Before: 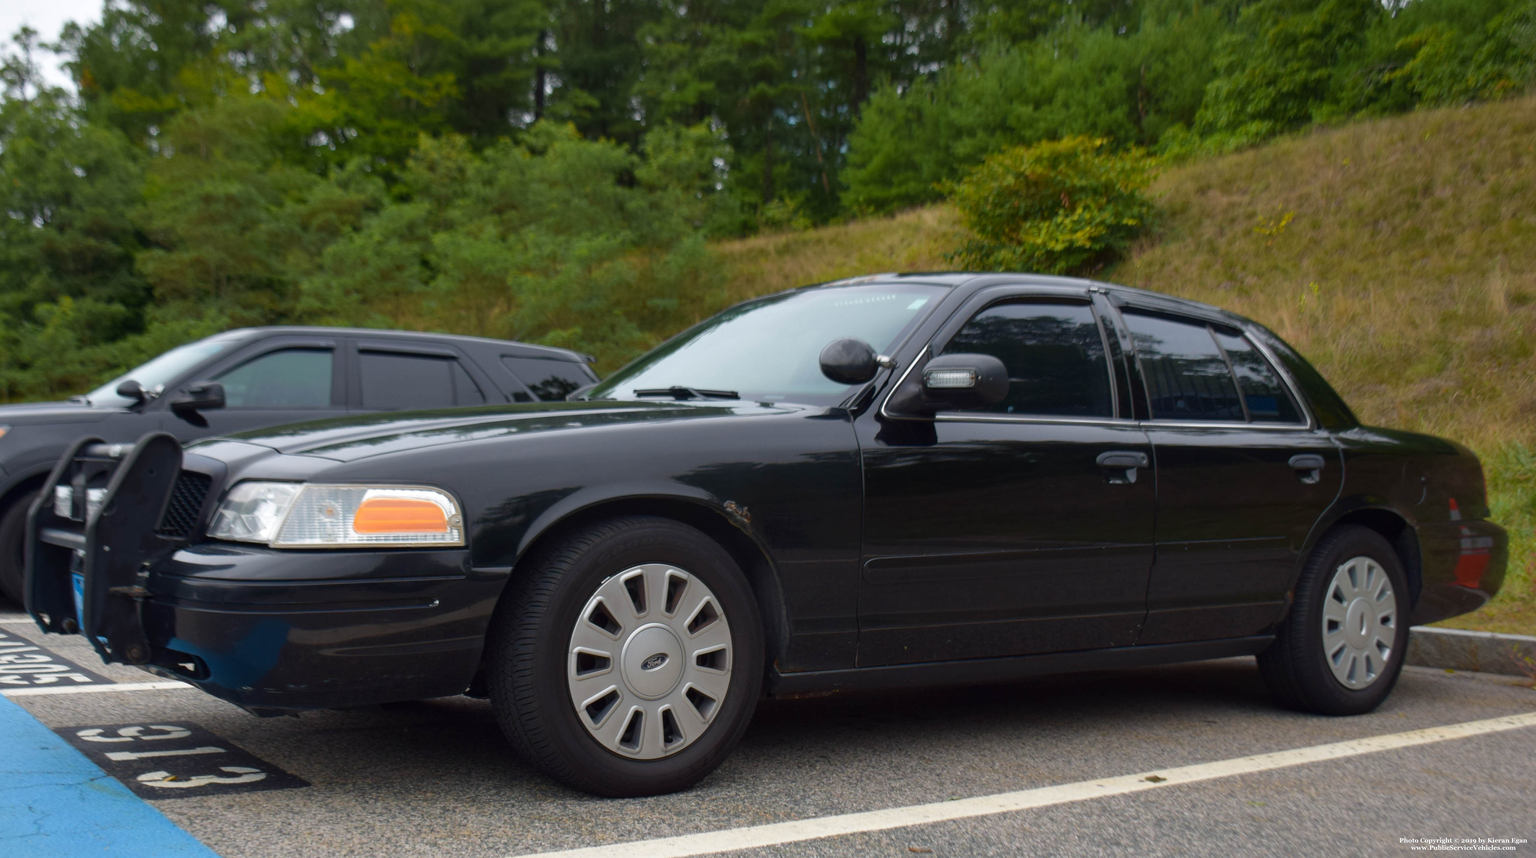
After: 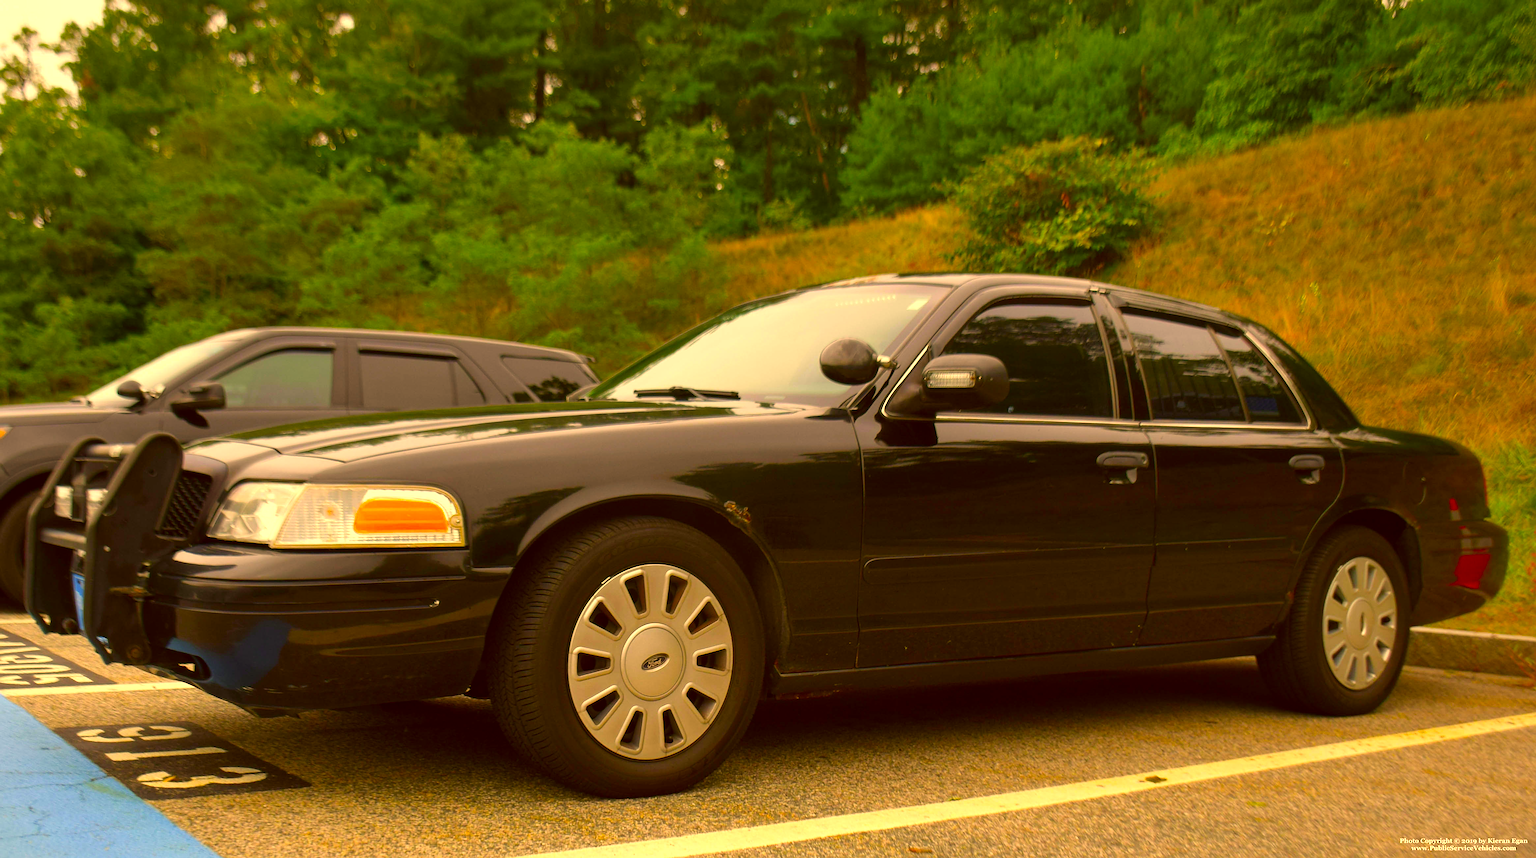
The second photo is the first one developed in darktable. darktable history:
exposure: black level correction 0.001, exposure 0.499 EV, compensate highlight preservation false
sharpen: on, module defaults
color correction: highlights a* 10.6, highlights b* 30.41, shadows a* 2.8, shadows b* 16.74, saturation 1.74
